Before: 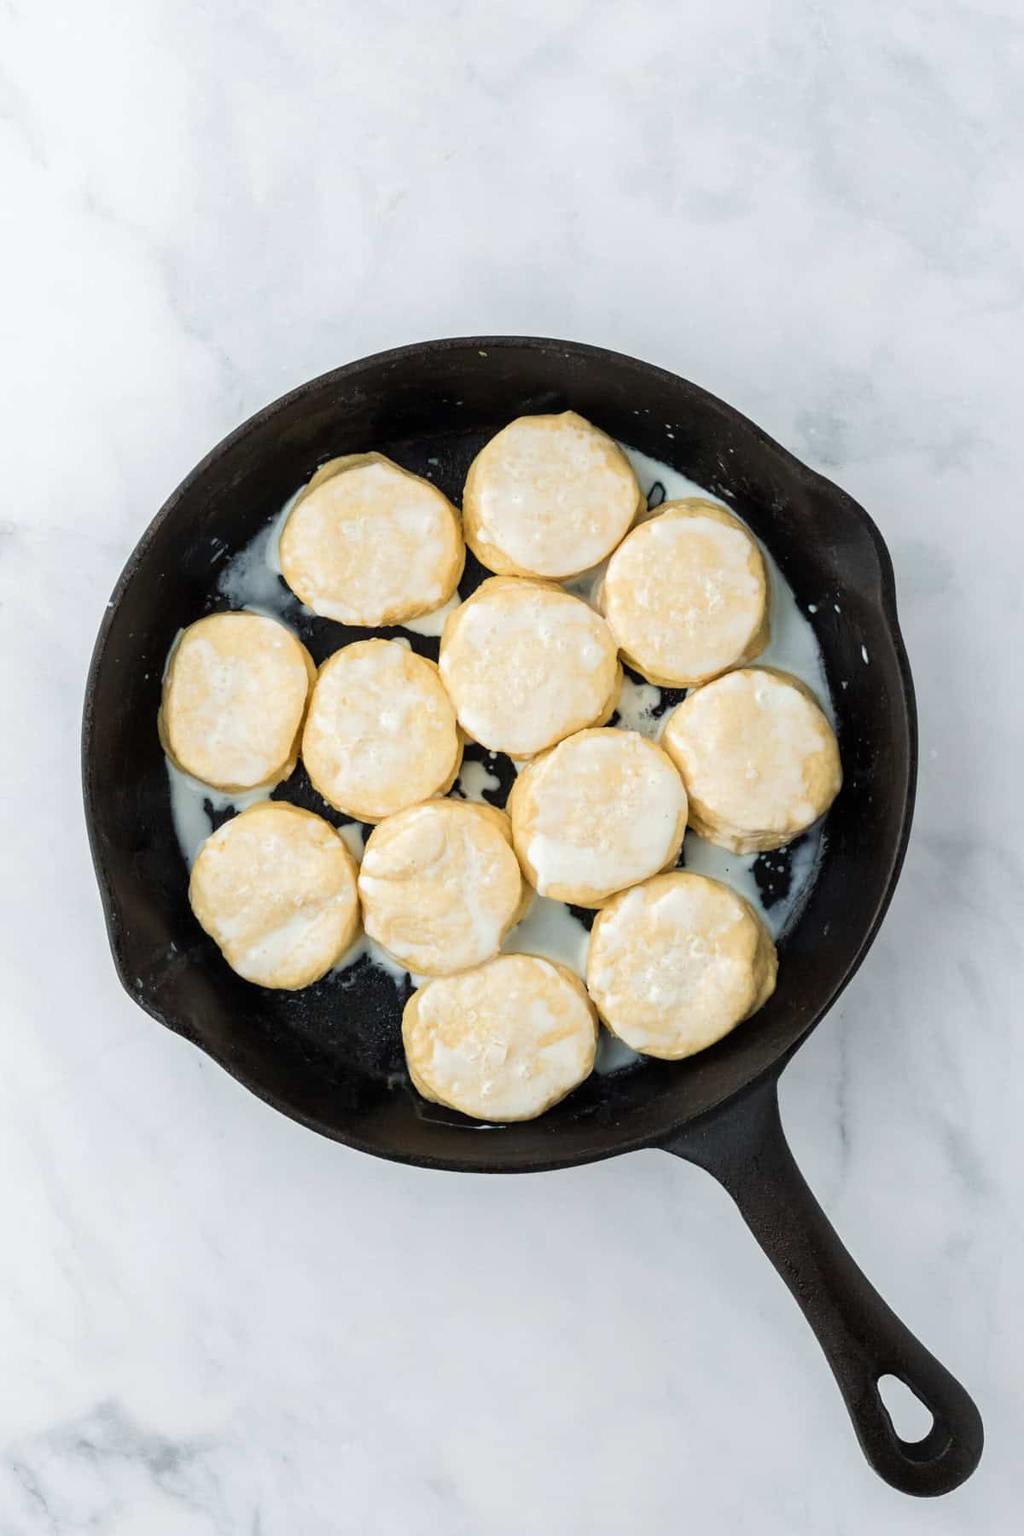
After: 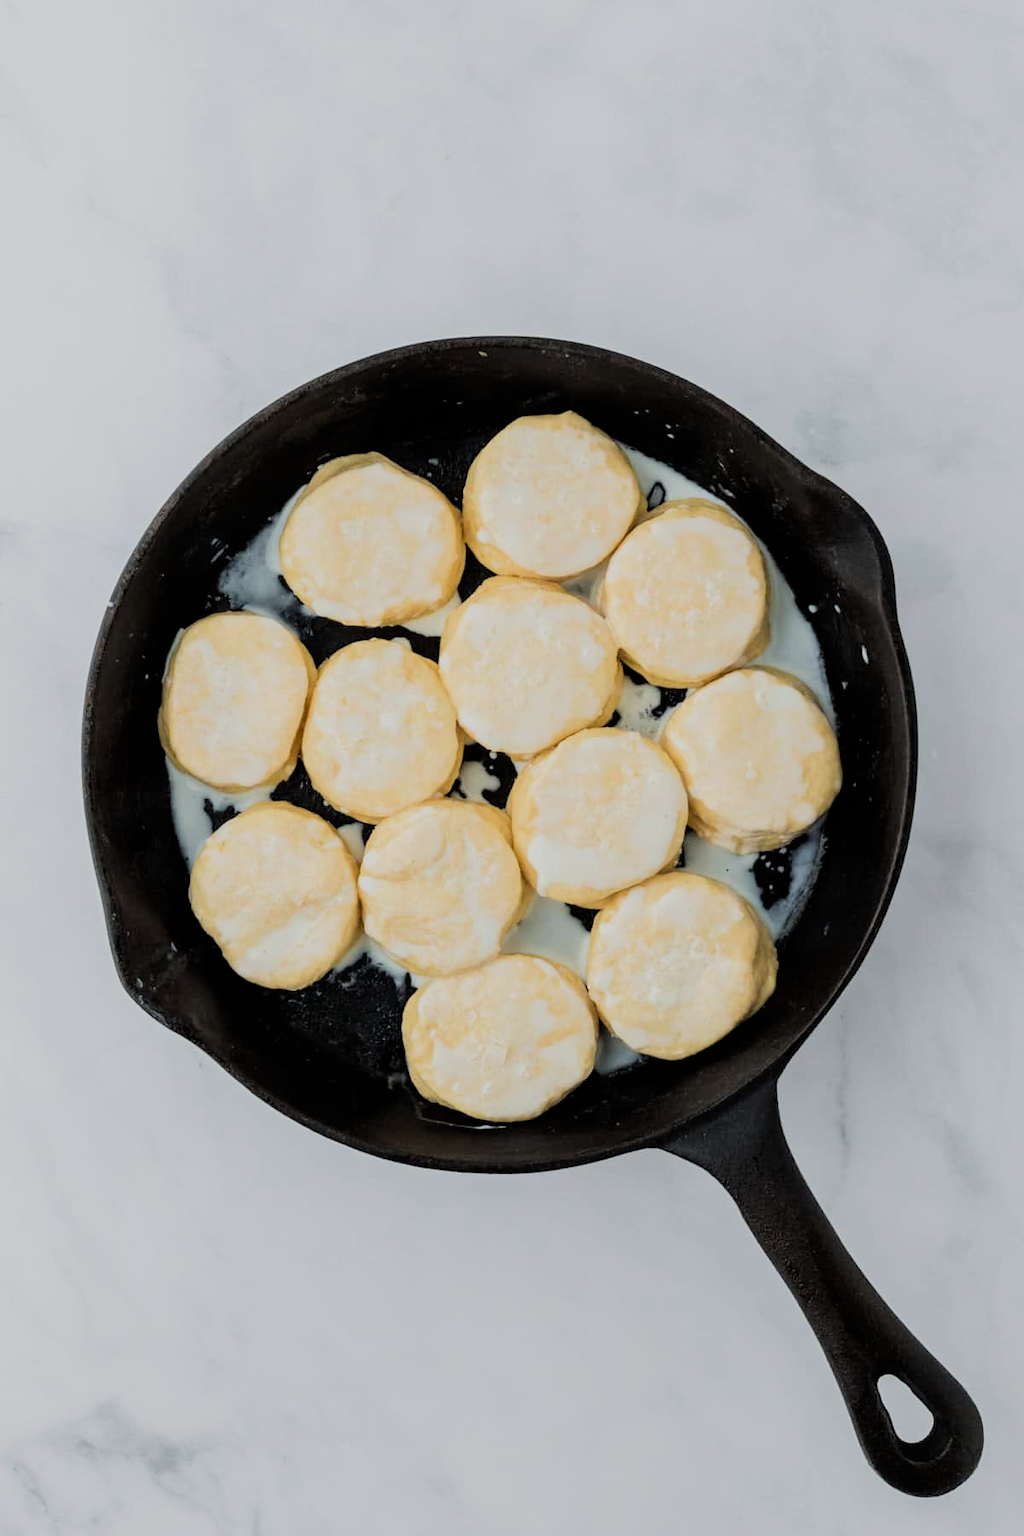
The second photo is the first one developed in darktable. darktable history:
exposure: compensate highlight preservation false
filmic rgb: black relative exposure -7.48 EV, white relative exposure 4.83 EV, hardness 3.4, color science v6 (2022)
